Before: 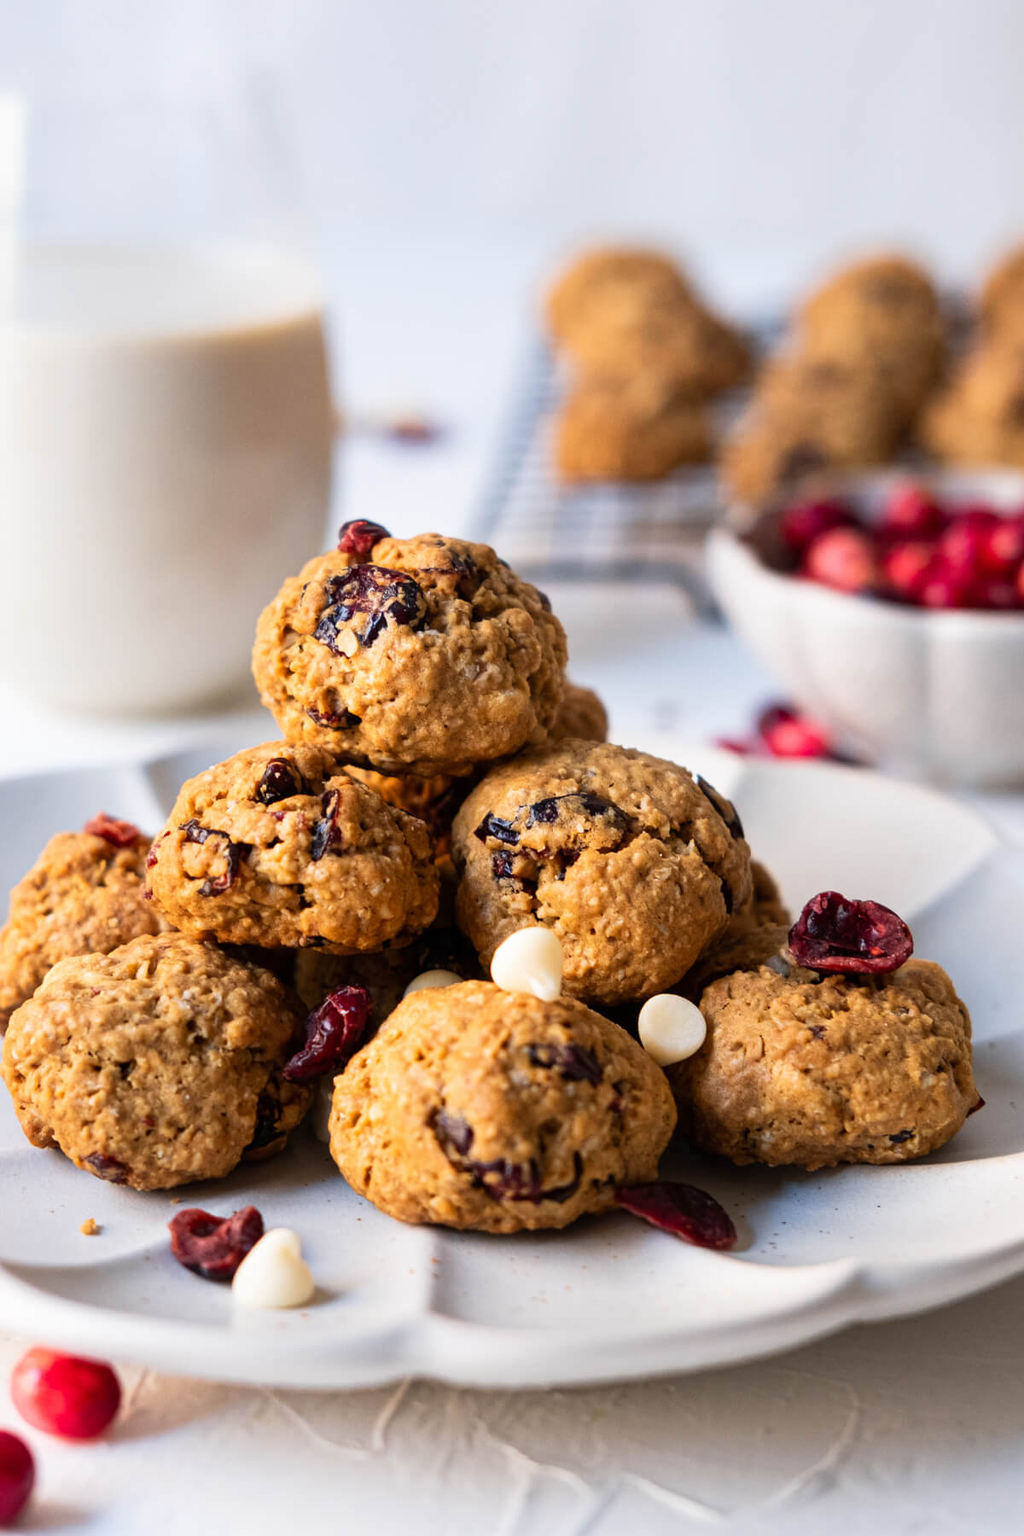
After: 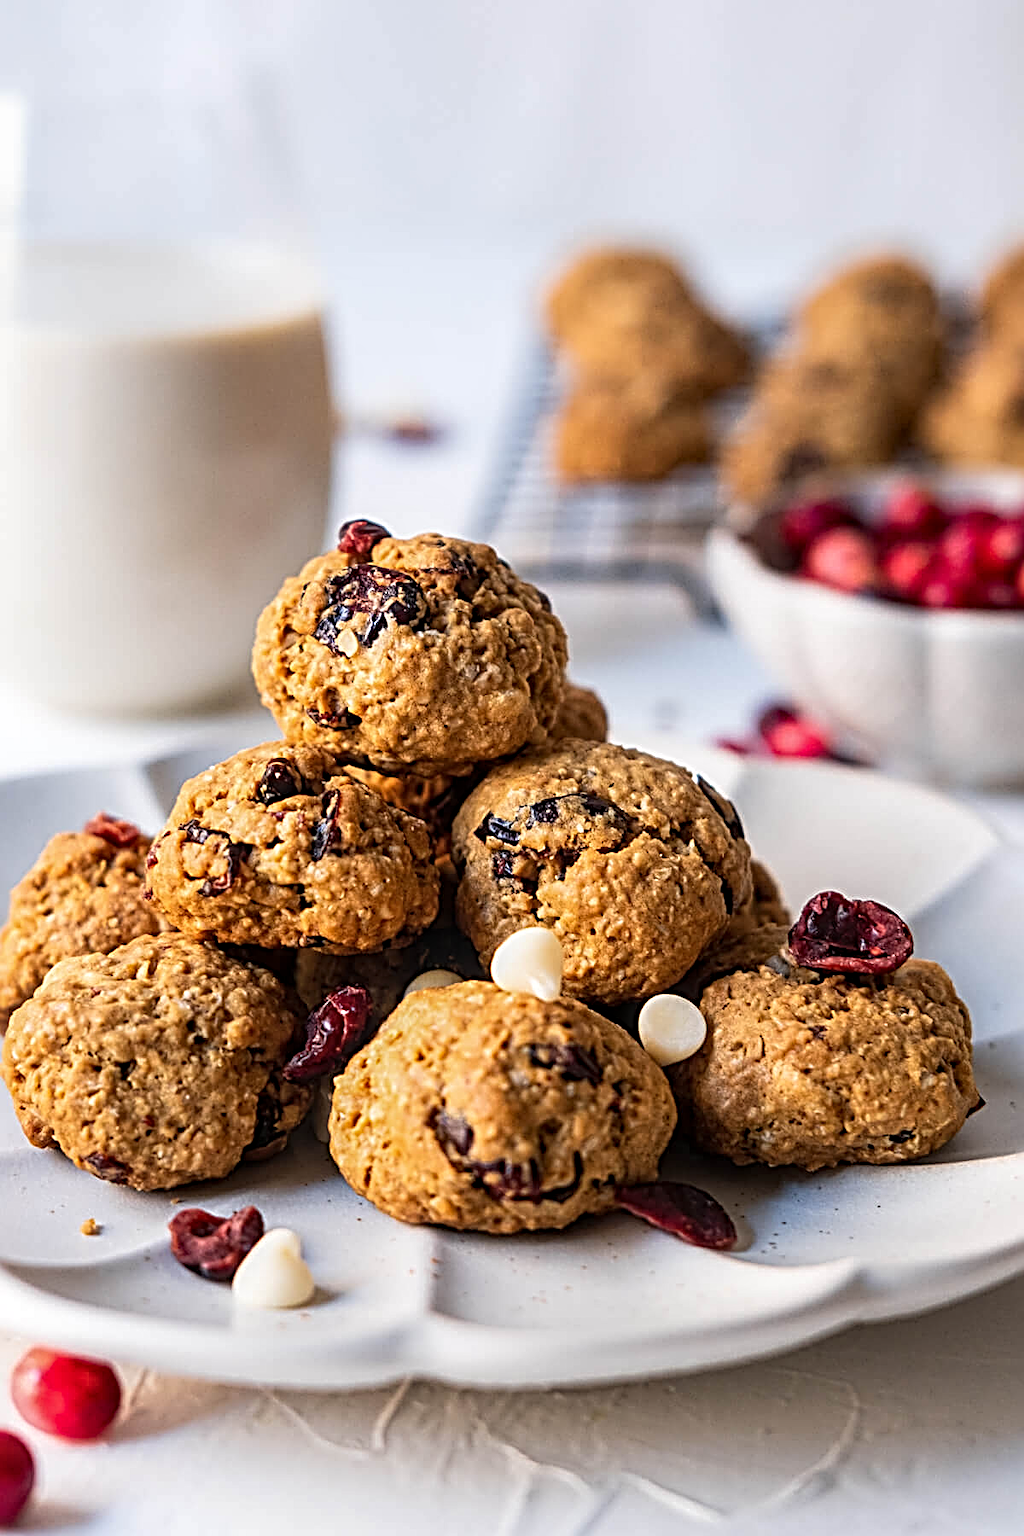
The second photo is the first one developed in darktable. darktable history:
sharpen: radius 3.684, amount 0.915
local contrast: on, module defaults
